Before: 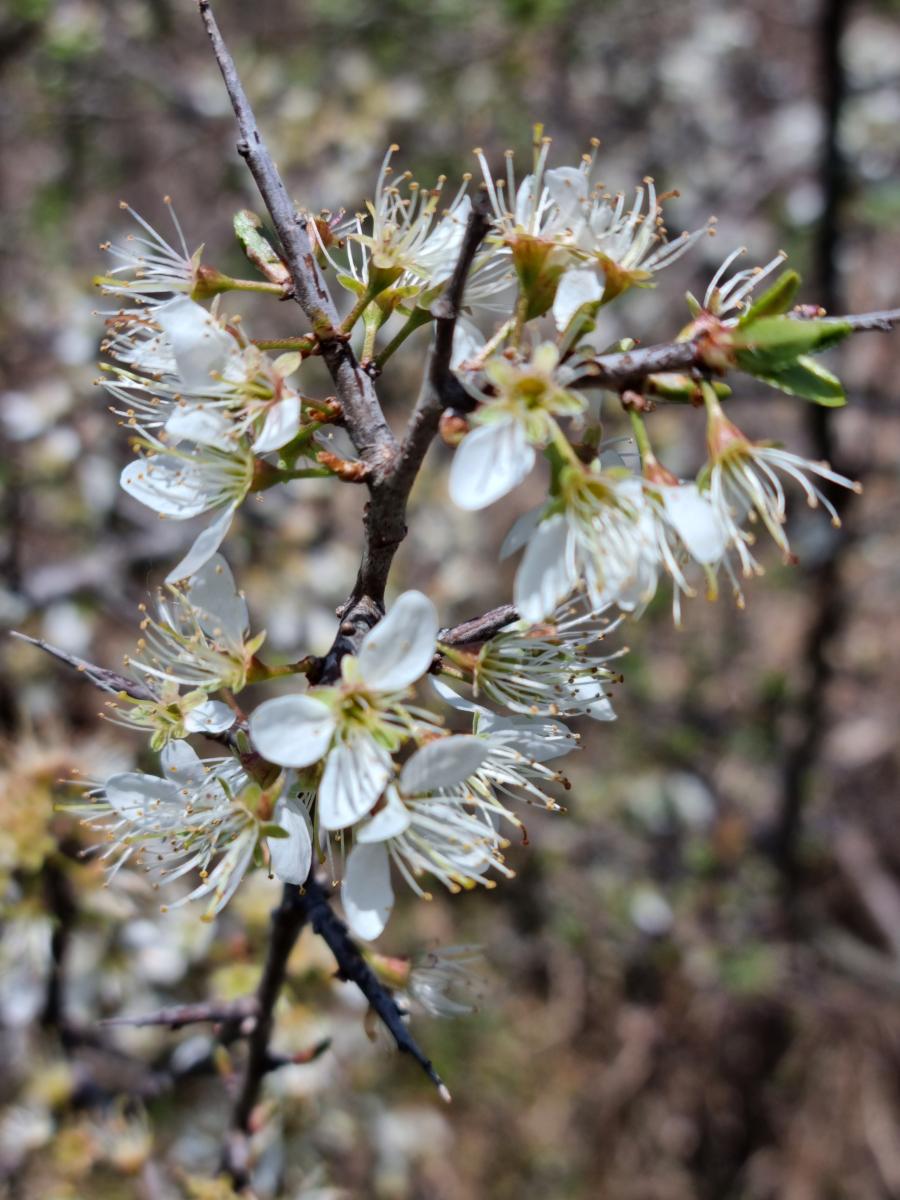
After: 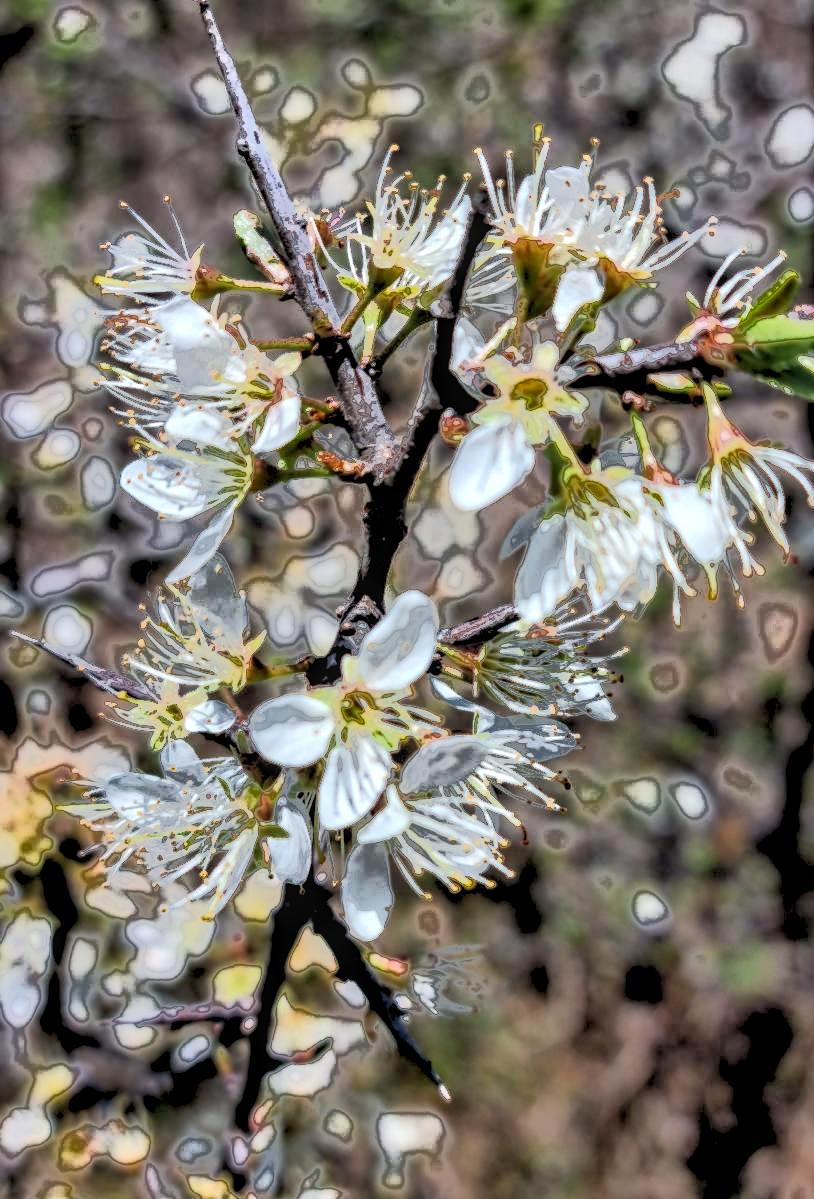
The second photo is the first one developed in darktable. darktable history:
rgb levels: levels [[0.029, 0.461, 0.922], [0, 0.5, 1], [0, 0.5, 1]]
tone equalizer: -7 EV -0.63 EV, -6 EV 1 EV, -5 EV -0.45 EV, -4 EV 0.43 EV, -3 EV 0.41 EV, -2 EV 0.15 EV, -1 EV -0.15 EV, +0 EV -0.39 EV, smoothing diameter 25%, edges refinement/feathering 10, preserve details guided filter
white balance: red 1, blue 1
fill light: exposure -0.73 EV, center 0.69, width 2.2
exposure: black level correction 0.001, exposure 0.5 EV, compensate exposure bias true, compensate highlight preservation false
color zones: curves: ch0 [(0, 0.5) (0.143, 0.5) (0.286, 0.5) (0.429, 0.5) (0.571, 0.5) (0.714, 0.476) (0.857, 0.5) (1, 0.5)]; ch2 [(0, 0.5) (0.143, 0.5) (0.286, 0.5) (0.429, 0.5) (0.571, 0.5) (0.714, 0.487) (0.857, 0.5) (1, 0.5)]
crop: right 9.509%, bottom 0.031%
local contrast: on, module defaults
